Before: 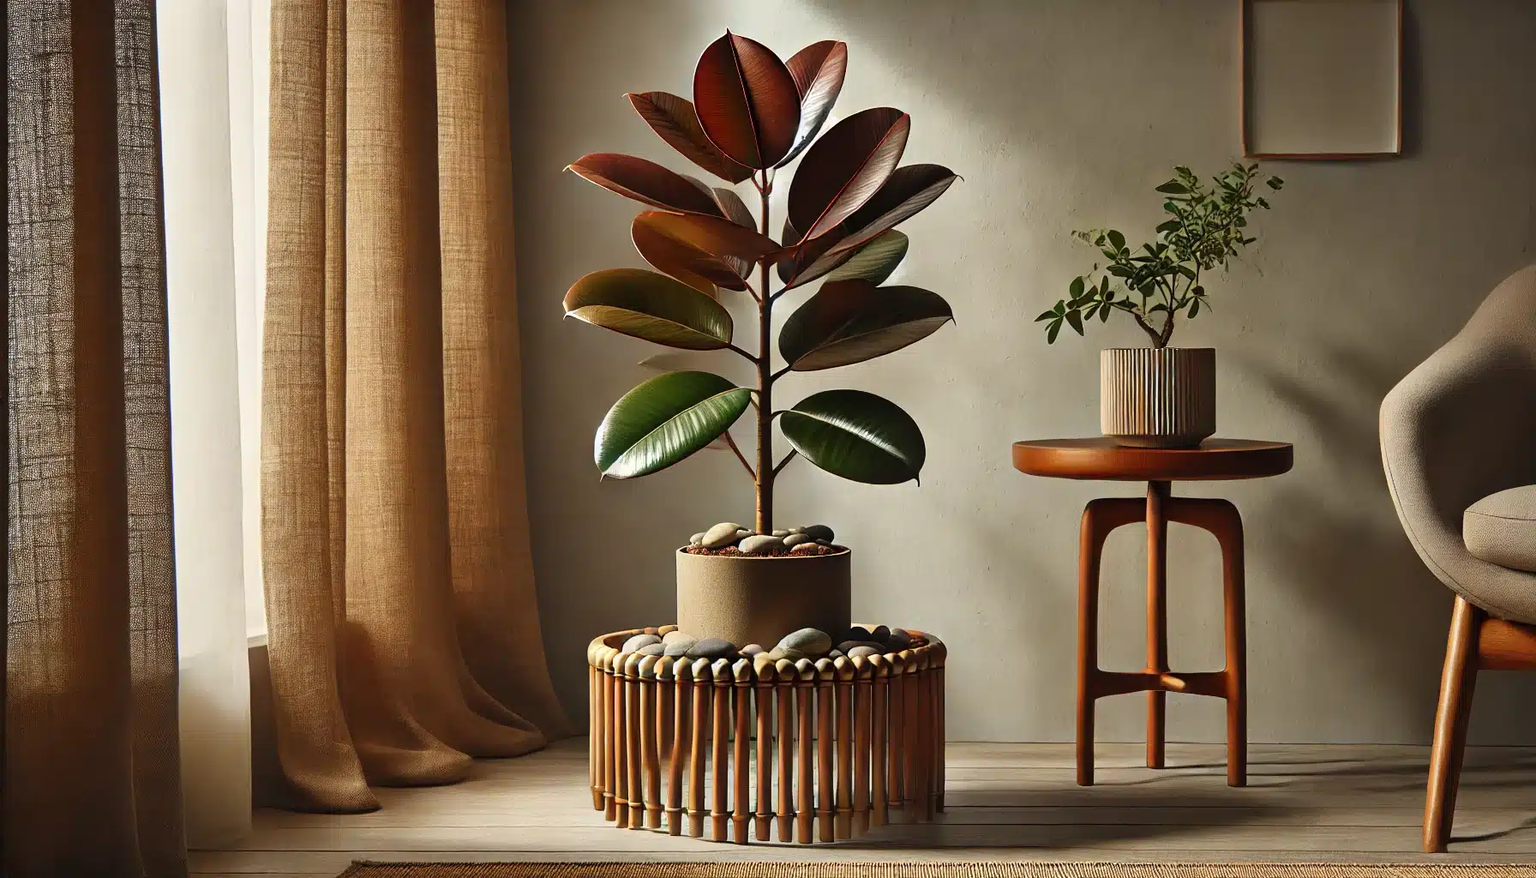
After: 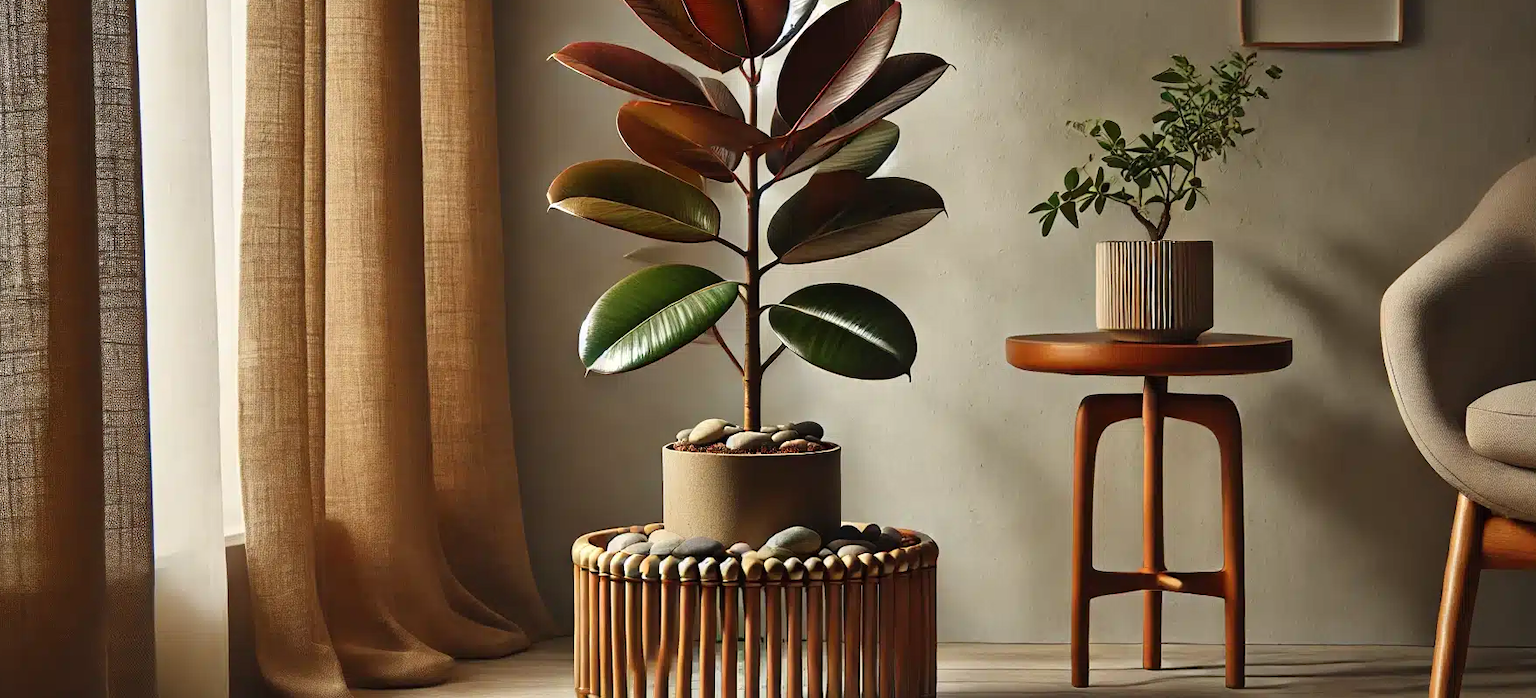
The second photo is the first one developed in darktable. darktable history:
shadows and highlights: shadows 12, white point adjustment 1.2, soften with gaussian
crop and rotate: left 1.814%, top 12.818%, right 0.25%, bottom 9.225%
